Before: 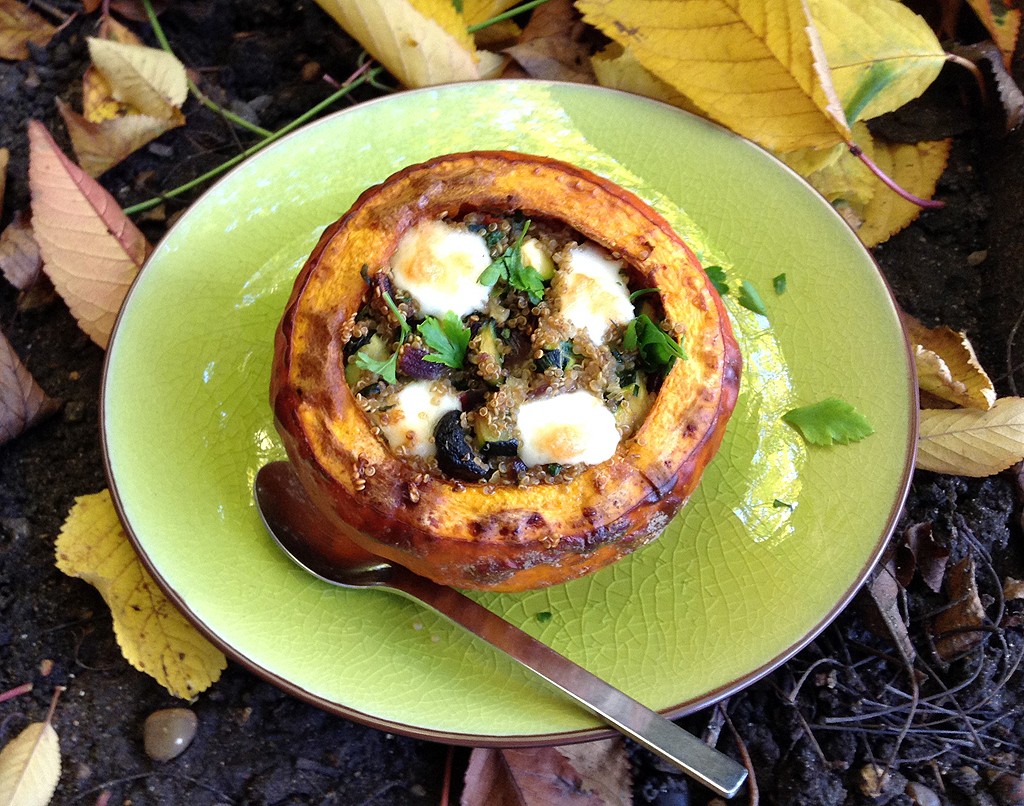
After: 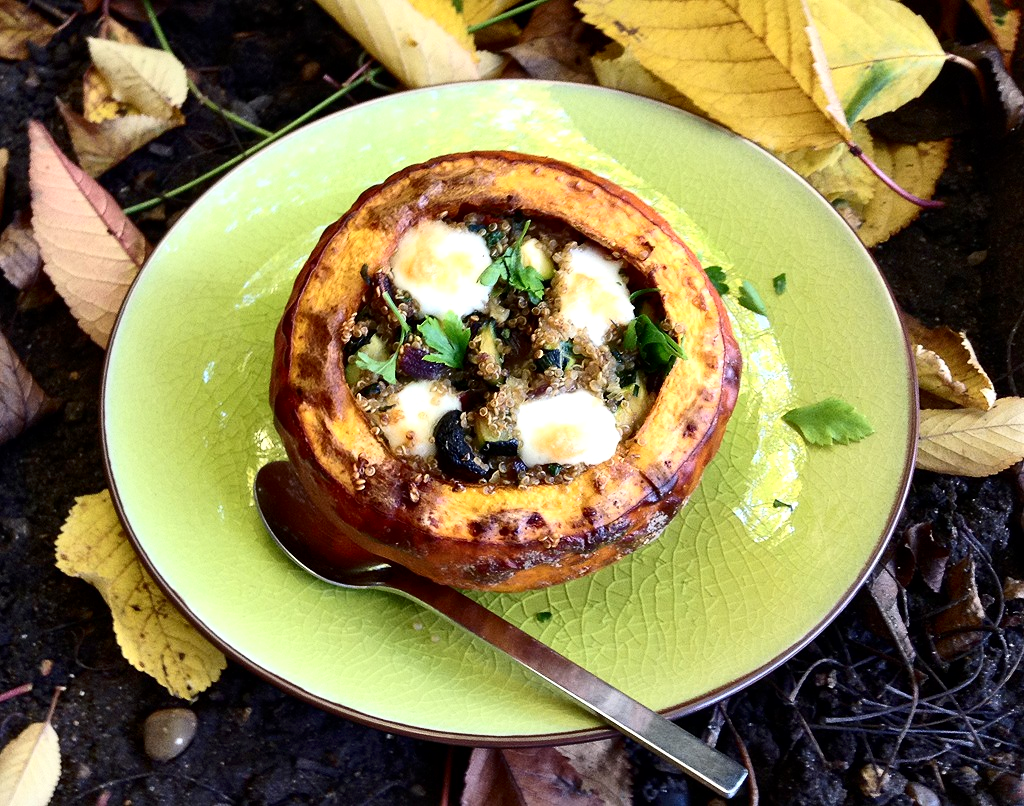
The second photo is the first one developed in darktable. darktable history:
local contrast: mode bilateral grid, contrast 21, coarseness 51, detail 120%, midtone range 0.2
contrast brightness saturation: contrast 0.272
